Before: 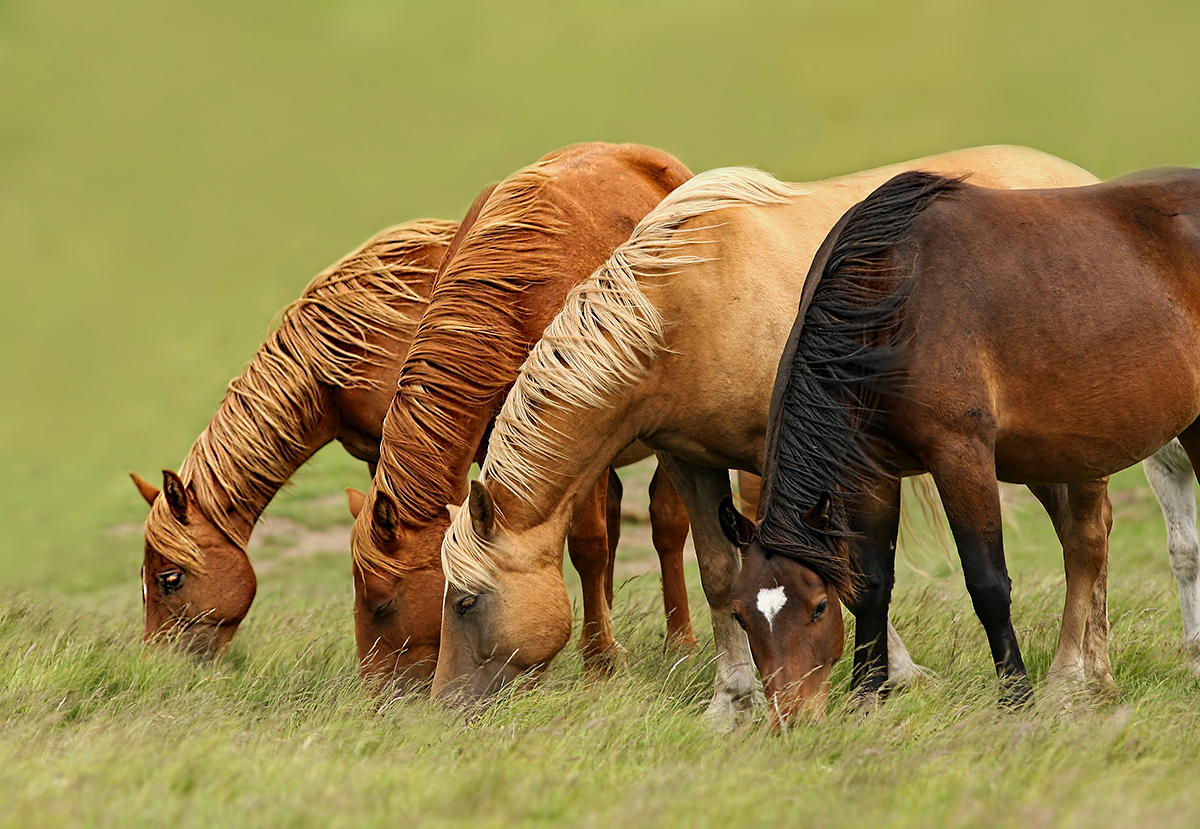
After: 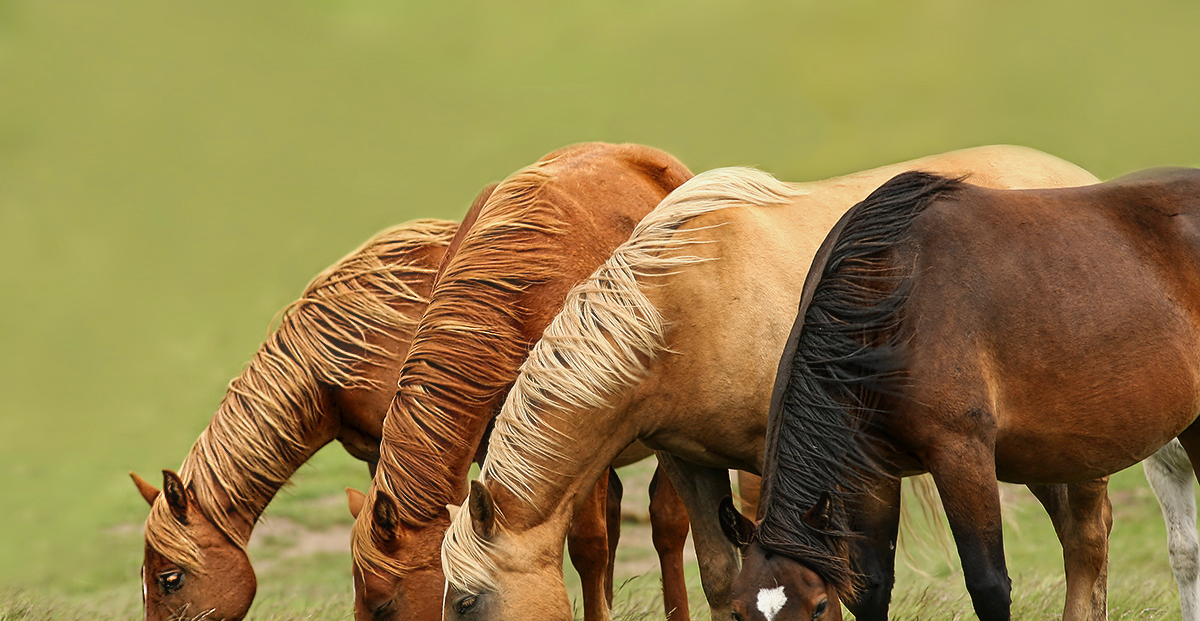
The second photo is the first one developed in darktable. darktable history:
crop: bottom 24.967%
haze removal: strength -0.05
